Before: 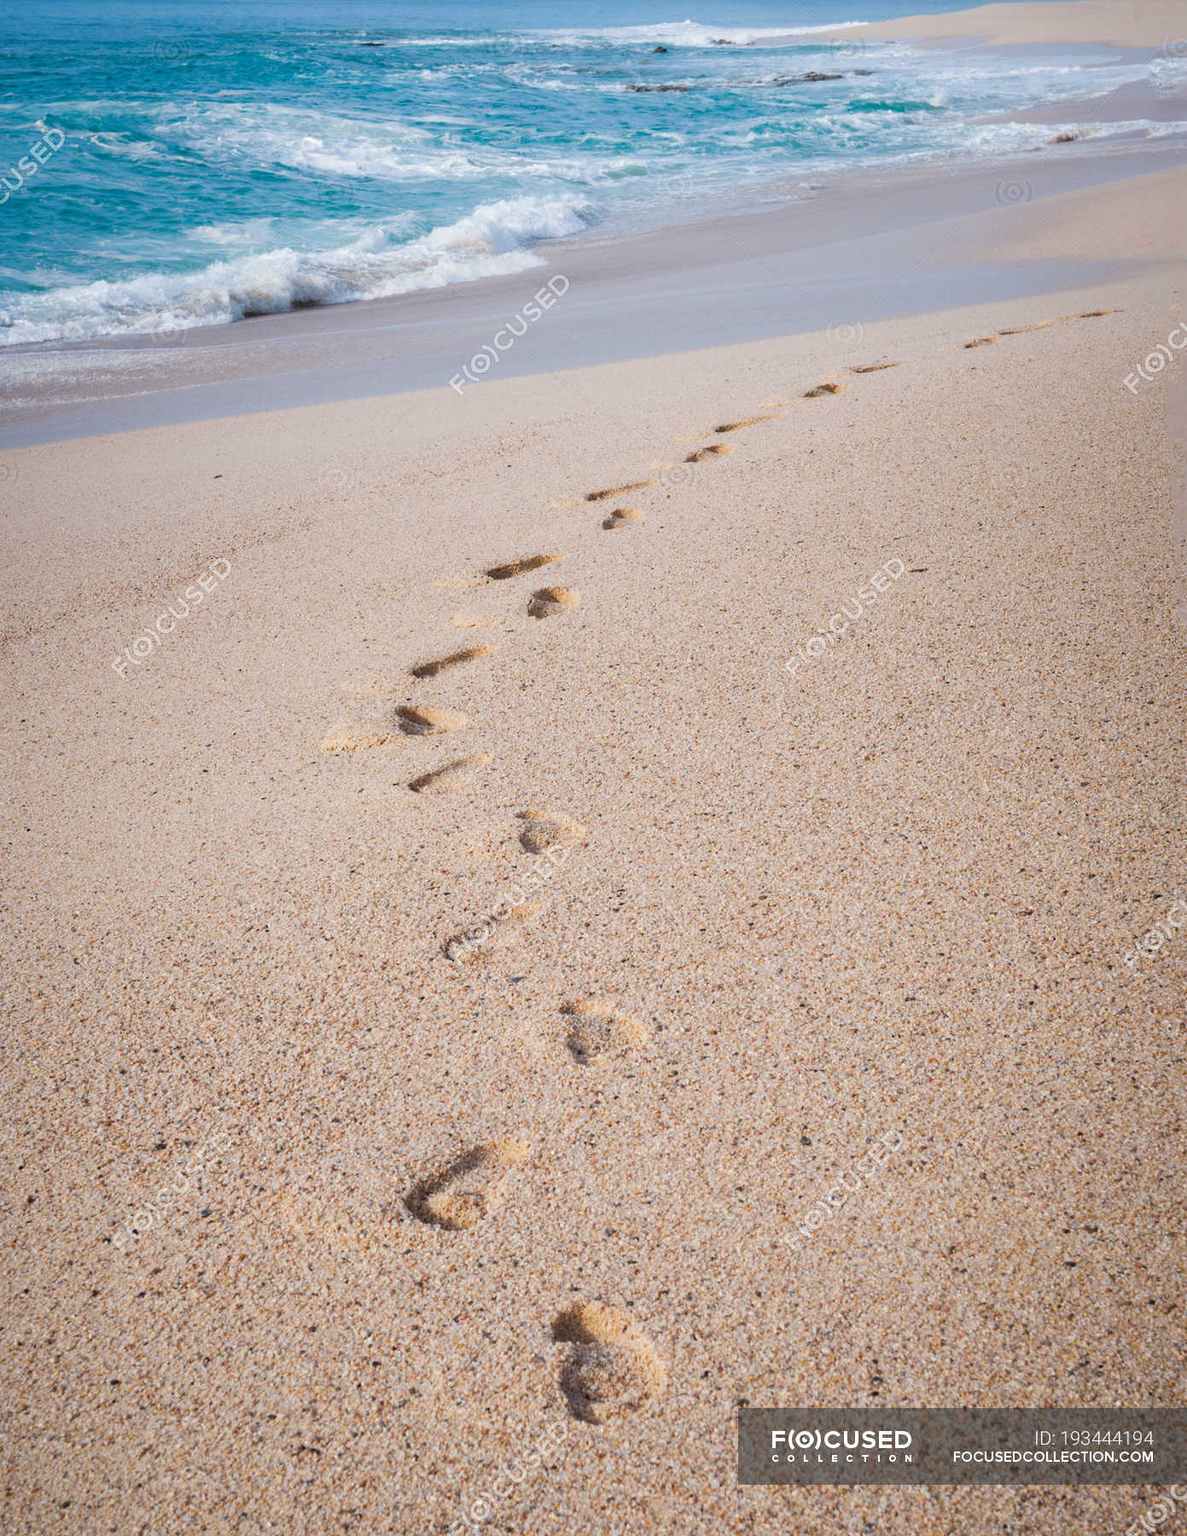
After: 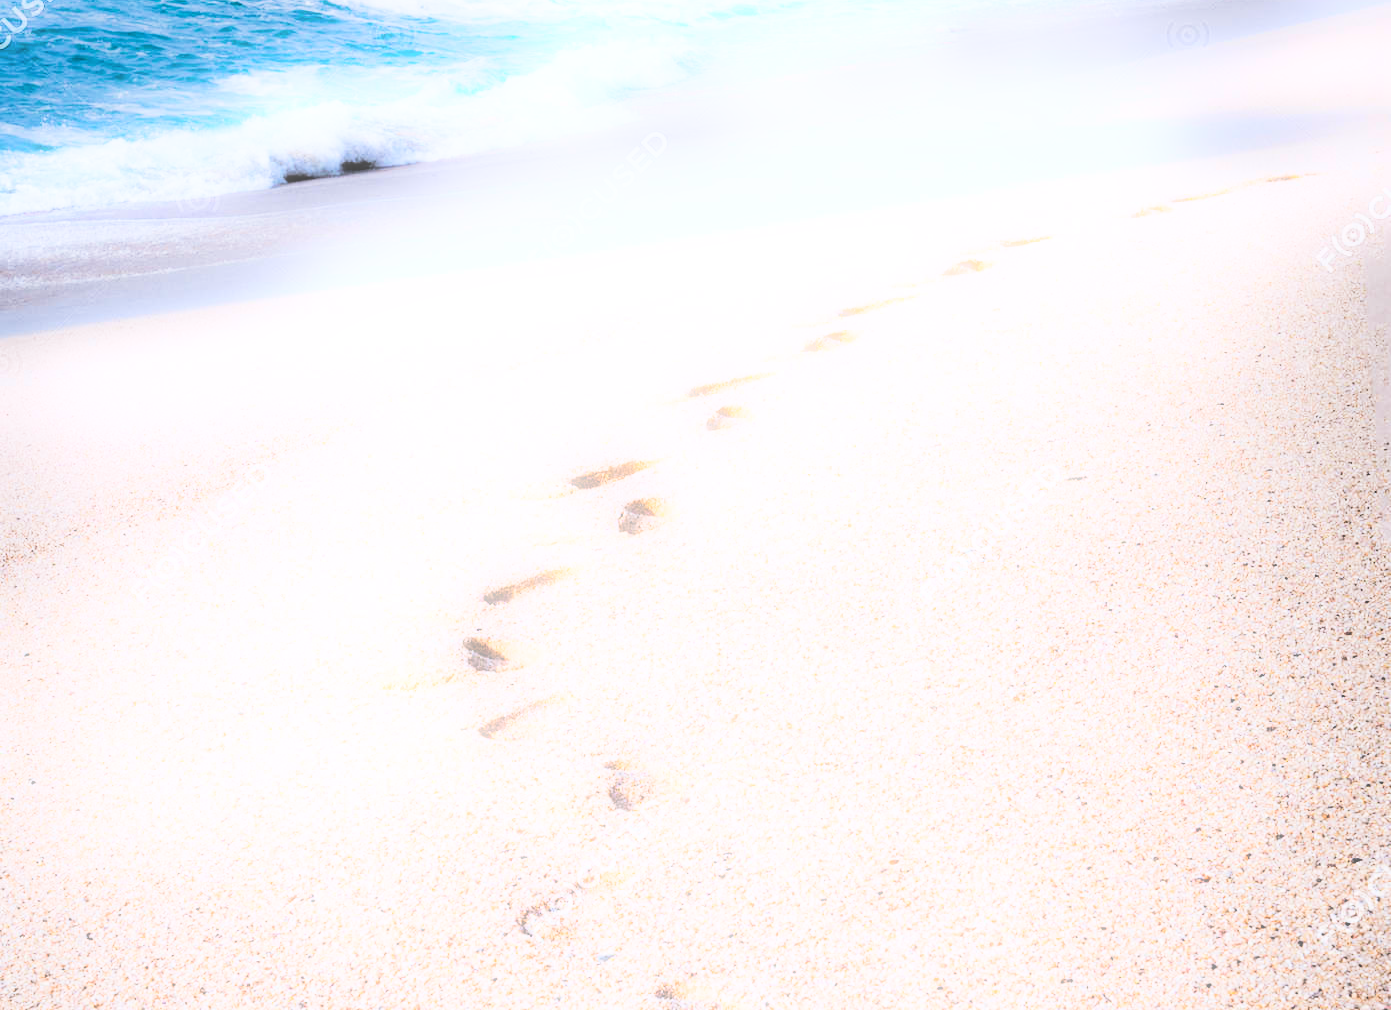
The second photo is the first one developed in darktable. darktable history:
color calibration: illuminant as shot in camera, x 0.358, y 0.373, temperature 4628.91 K
white balance: red 0.986, blue 1.01
crop and rotate: top 10.605%, bottom 33.274%
bloom: size 5%, threshold 95%, strength 15%
exposure: exposure 0.127 EV, compensate highlight preservation false
tone equalizer: -8 EV -1.08 EV, -7 EV -1.01 EV, -6 EV -0.867 EV, -5 EV -0.578 EV, -3 EV 0.578 EV, -2 EV 0.867 EV, -1 EV 1.01 EV, +0 EV 1.08 EV, edges refinement/feathering 500, mask exposure compensation -1.57 EV, preserve details no
filmic rgb: black relative exposure -5 EV, hardness 2.88, contrast 1.4, highlights saturation mix -30%
